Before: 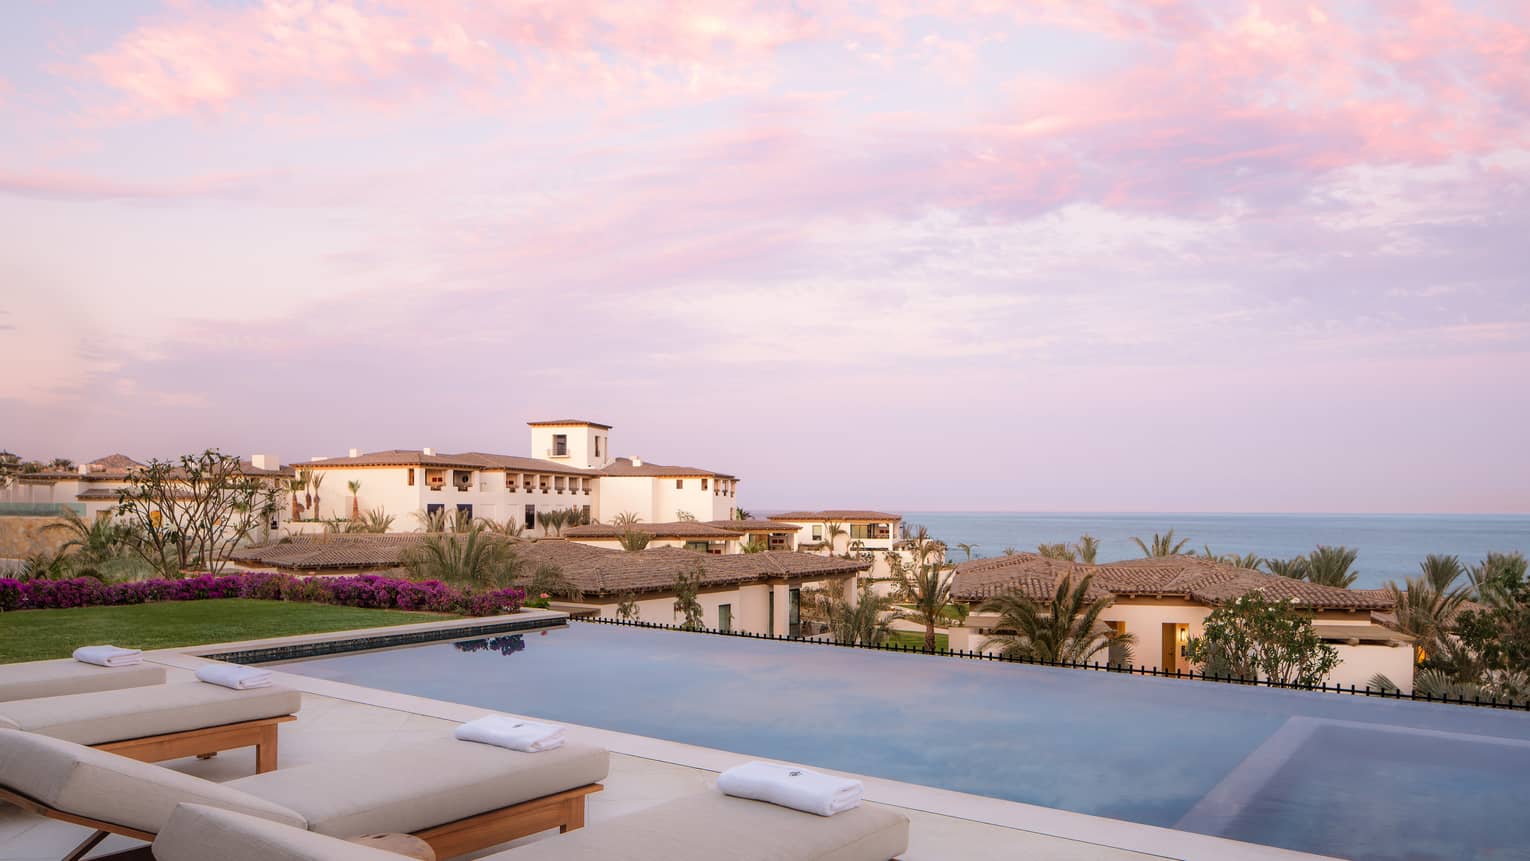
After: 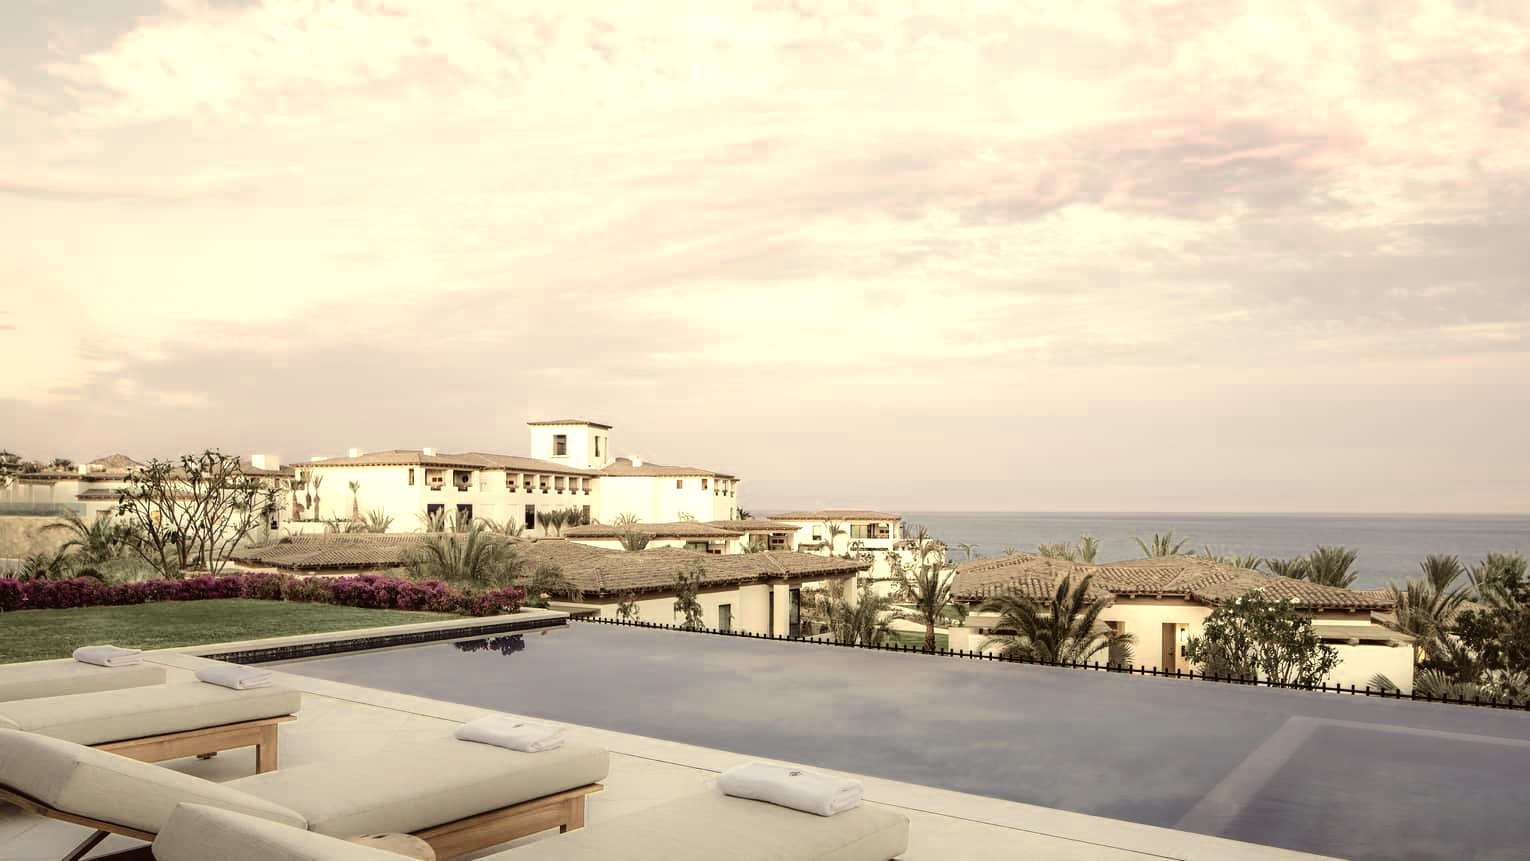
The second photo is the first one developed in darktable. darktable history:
color zones: curves: ch0 [(0.25, 0.667) (0.758, 0.368)]; ch1 [(0.215, 0.245) (0.761, 0.373)]; ch2 [(0.247, 0.554) (0.761, 0.436)]
contrast brightness saturation: contrast 0.073, brightness 0.083, saturation 0.184
exposure: exposure -0.993 EV, compensate highlight preservation false
tone curve: curves: ch0 [(0, 0.021) (0.049, 0.044) (0.152, 0.14) (0.328, 0.377) (0.473, 0.543) (0.663, 0.734) (0.84, 0.899) (1, 0.969)]; ch1 [(0, 0) (0.302, 0.331) (0.427, 0.433) (0.472, 0.47) (0.502, 0.503) (0.527, 0.524) (0.564, 0.591) (0.602, 0.632) (0.677, 0.701) (0.859, 0.885) (1, 1)]; ch2 [(0, 0) (0.33, 0.301) (0.447, 0.44) (0.487, 0.496) (0.502, 0.516) (0.535, 0.563) (0.565, 0.6) (0.618, 0.629) (1, 1)], color space Lab, independent channels
color correction: highlights a* -0.532, highlights b* 39.7, shadows a* 9.73, shadows b* -0.421
